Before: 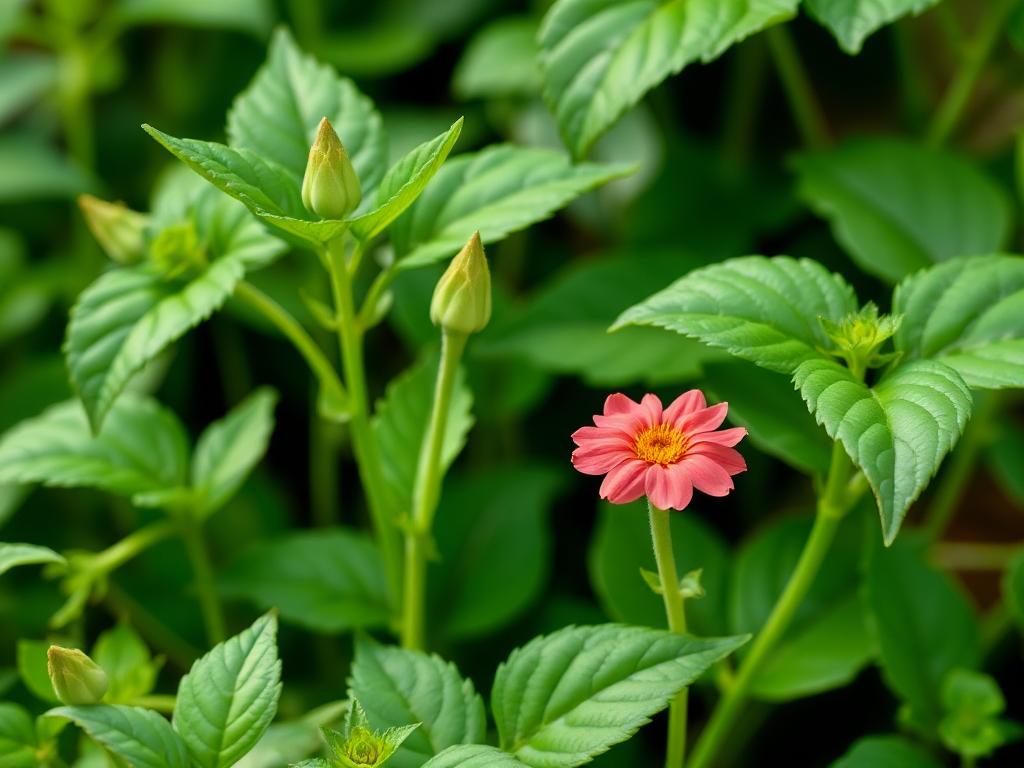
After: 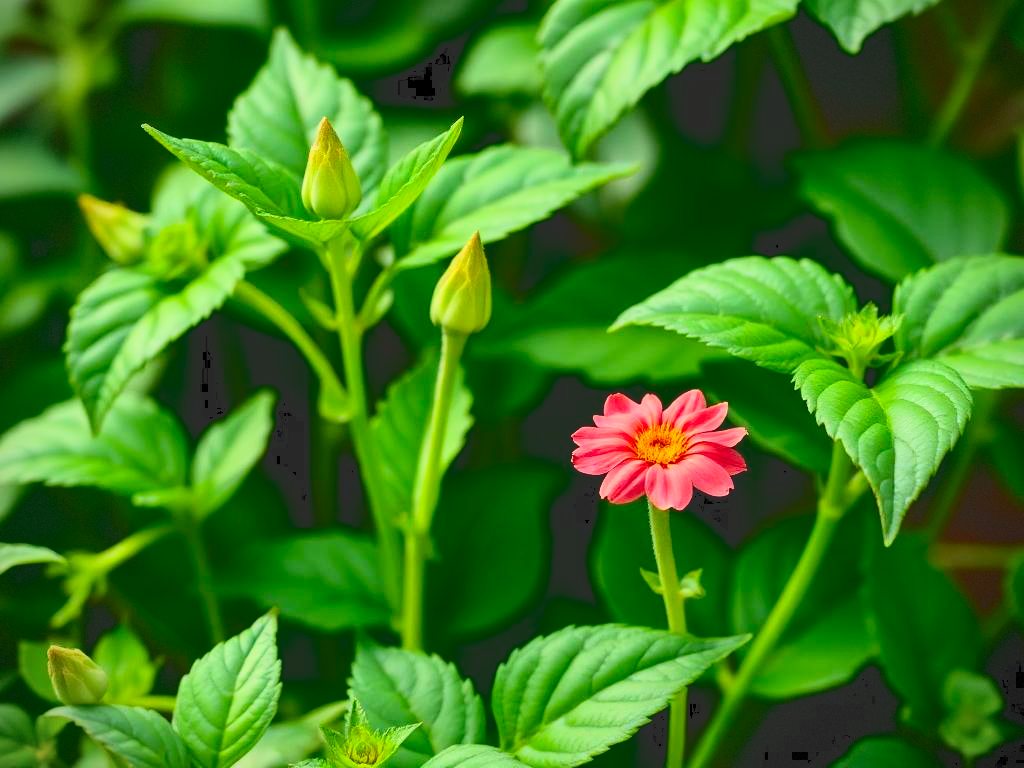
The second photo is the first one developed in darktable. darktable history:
contrast brightness saturation: brightness -0.017, saturation 0.356
vignetting: brightness -0.423, saturation -0.204, dithering 8-bit output
tone curve: curves: ch0 [(0, 0) (0.003, 0.172) (0.011, 0.177) (0.025, 0.177) (0.044, 0.177) (0.069, 0.178) (0.1, 0.181) (0.136, 0.19) (0.177, 0.208) (0.224, 0.226) (0.277, 0.274) (0.335, 0.338) (0.399, 0.43) (0.468, 0.535) (0.543, 0.635) (0.623, 0.726) (0.709, 0.815) (0.801, 0.882) (0.898, 0.936) (1, 1)], color space Lab, independent channels, preserve colors none
